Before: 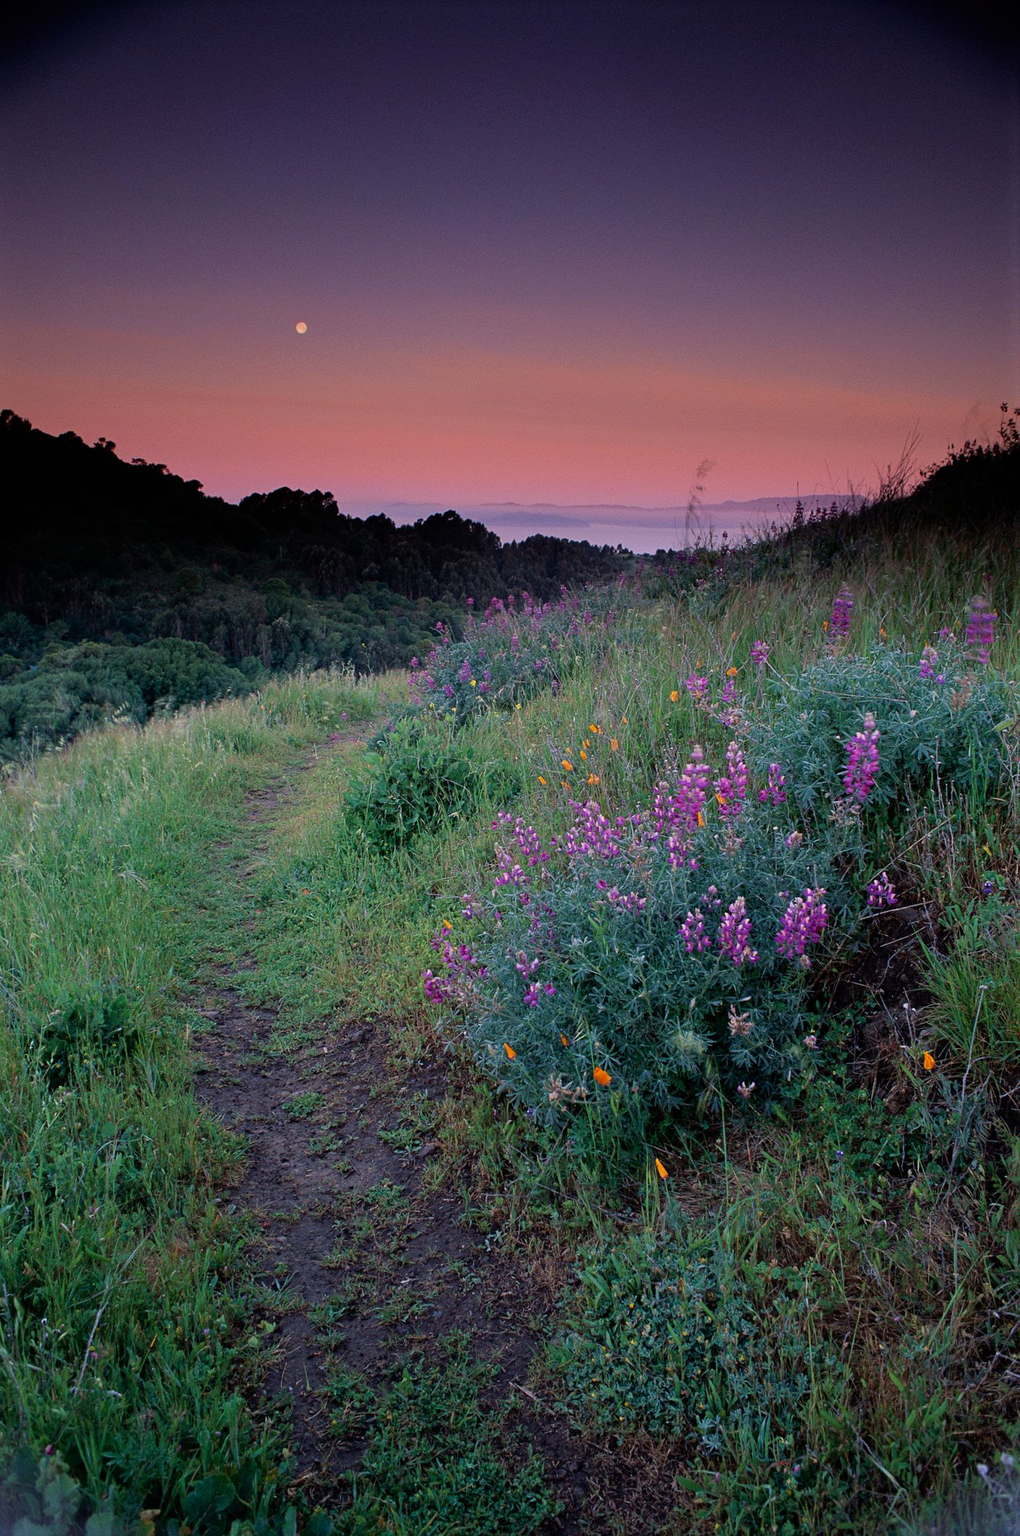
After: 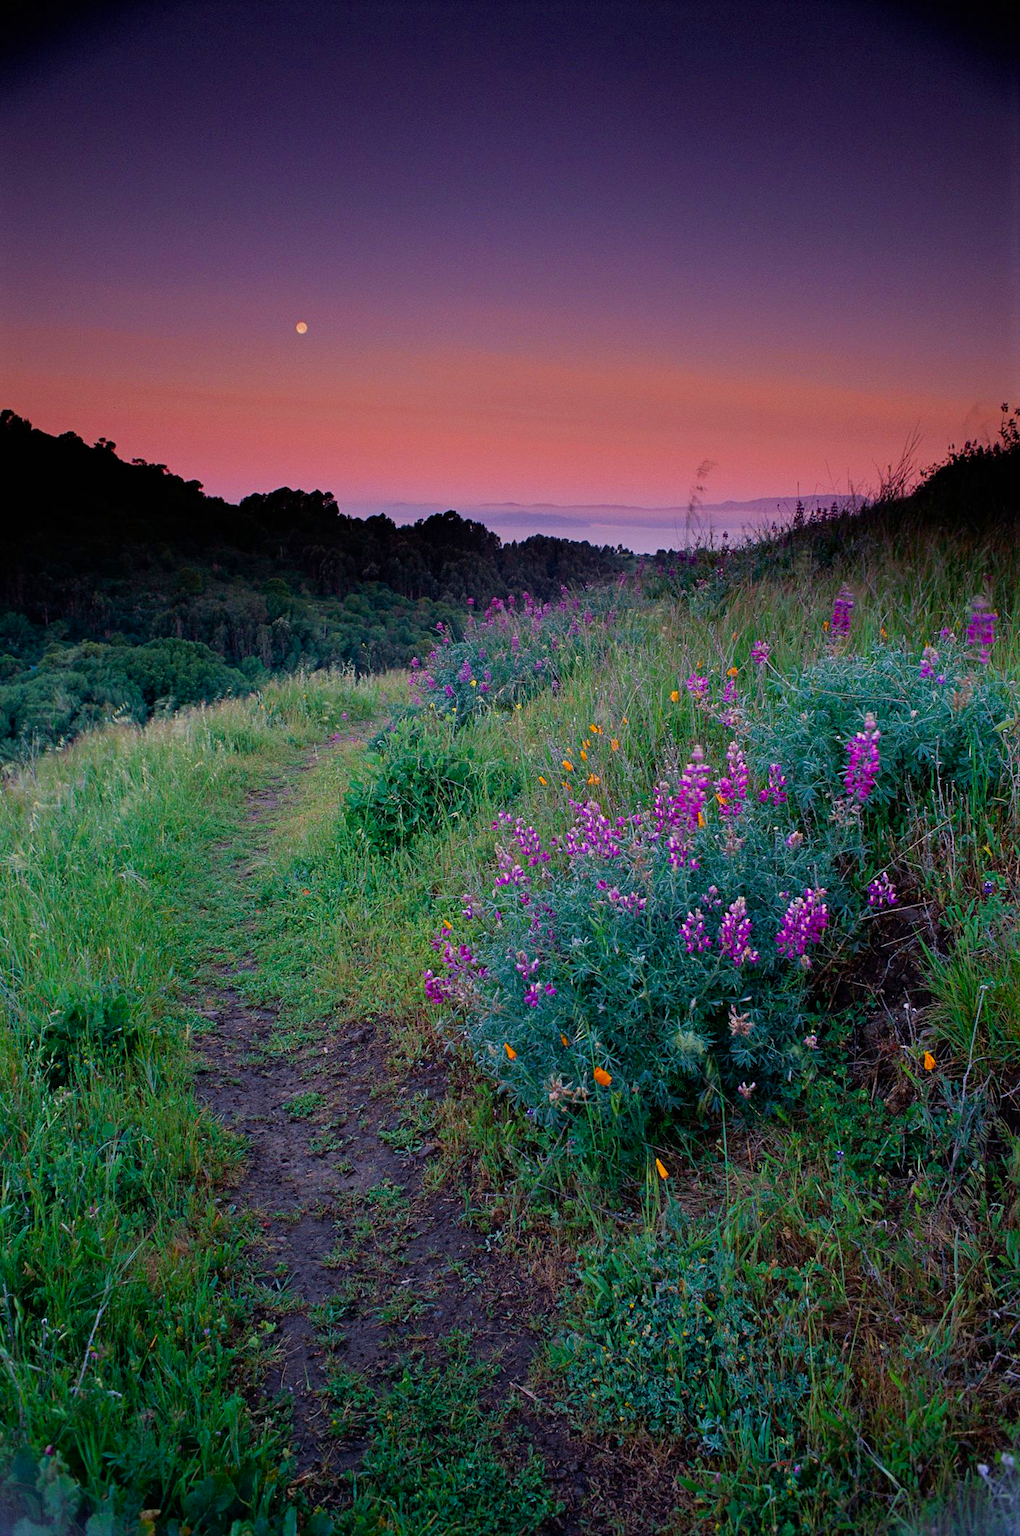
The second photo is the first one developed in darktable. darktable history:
color balance rgb: perceptual saturation grading › global saturation 26.832%, perceptual saturation grading › highlights -27.684%, perceptual saturation grading › mid-tones 15.216%, perceptual saturation grading › shadows 34.224%, global vibrance 2.947%
